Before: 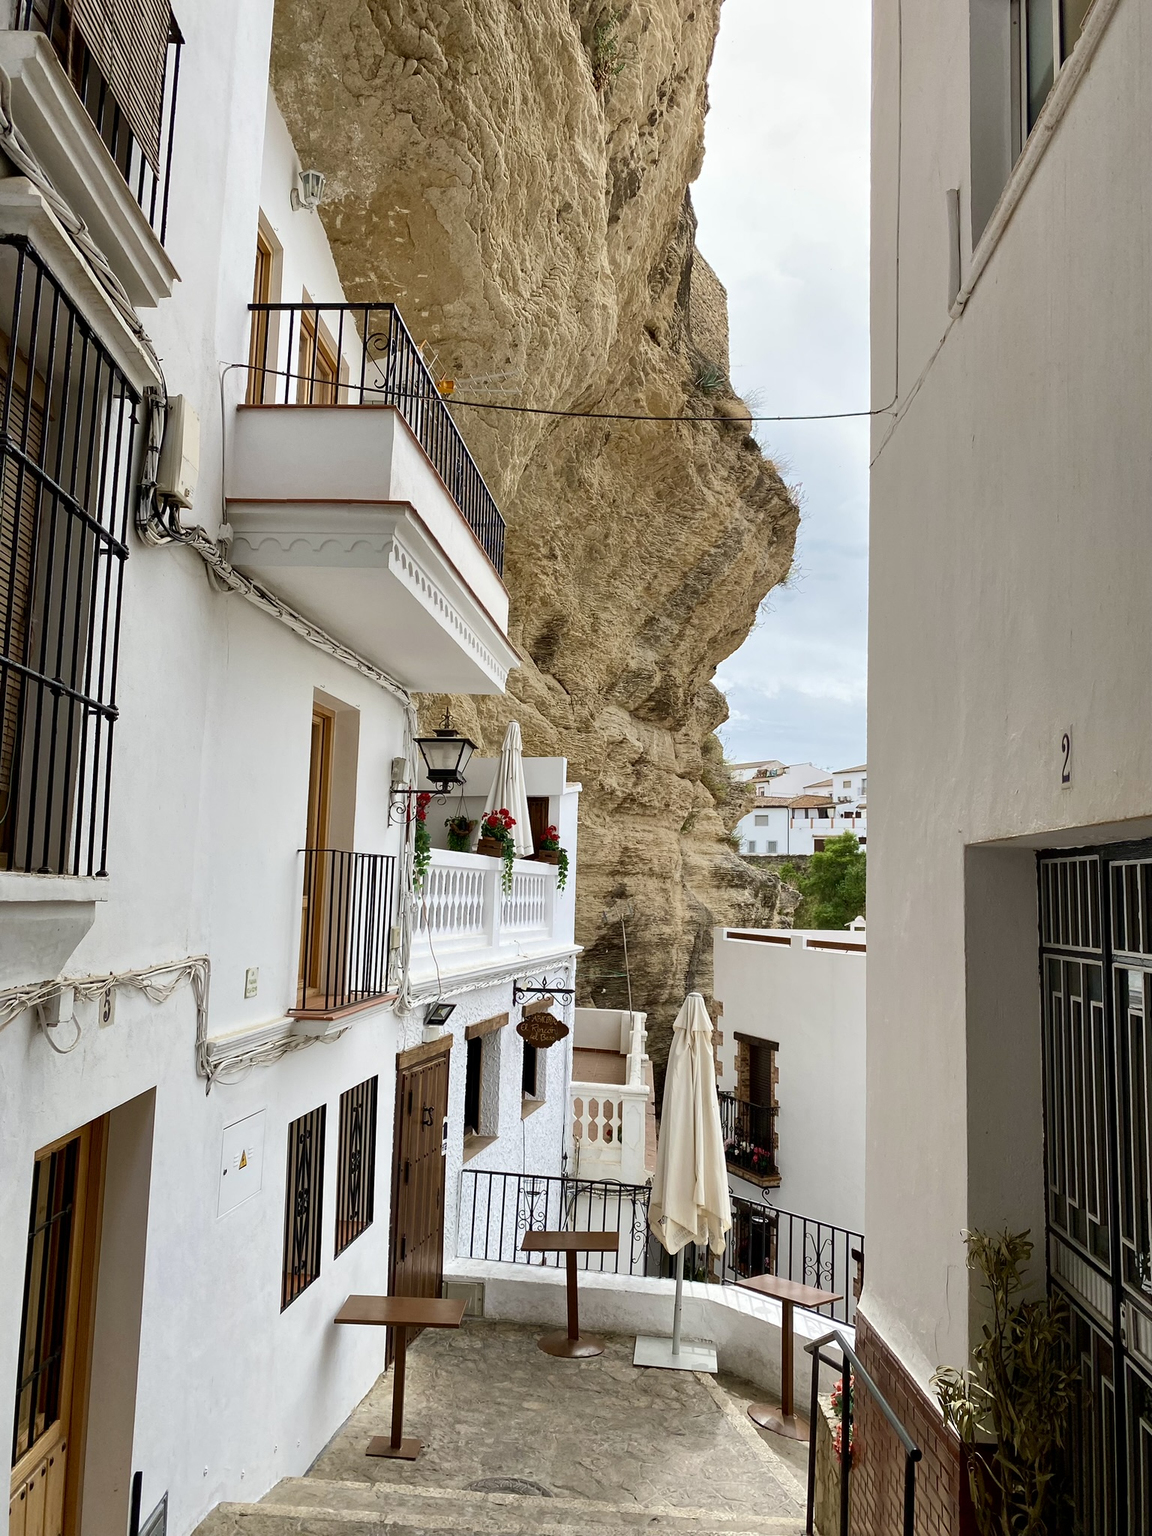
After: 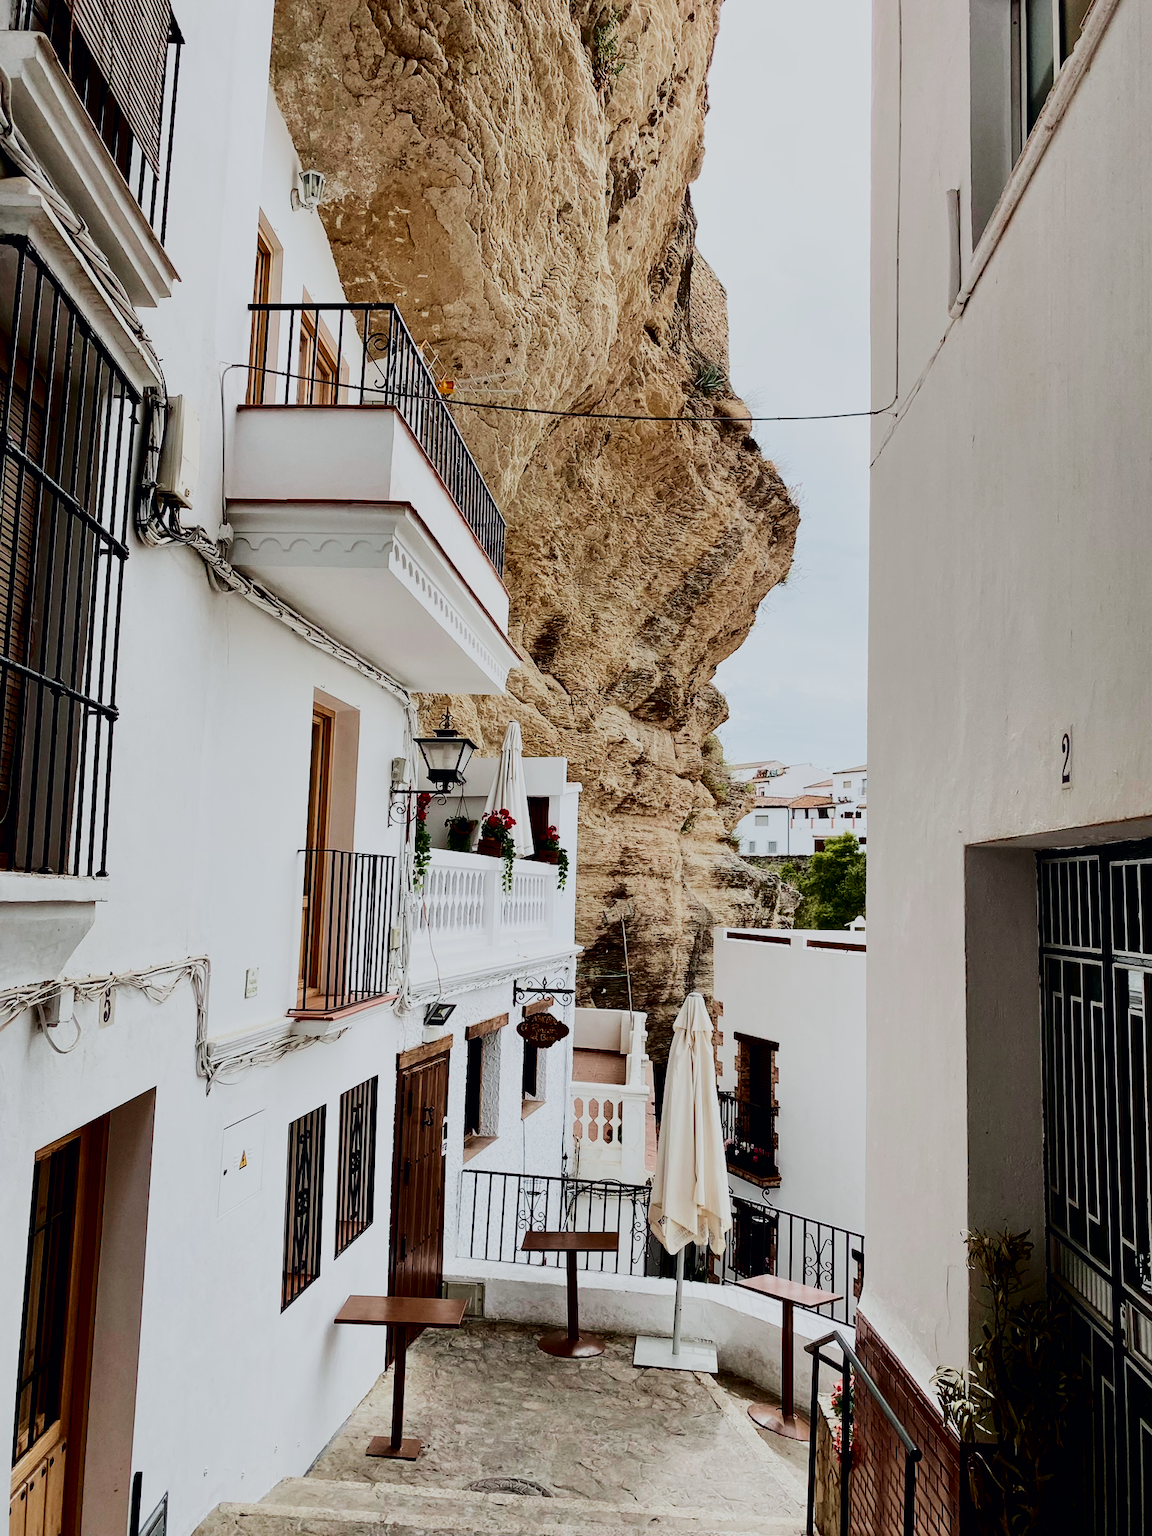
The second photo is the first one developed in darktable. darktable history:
sigmoid: contrast 1.6, skew -0.2, preserve hue 0%, red attenuation 0.1, red rotation 0.035, green attenuation 0.1, green rotation -0.017, blue attenuation 0.15, blue rotation -0.052, base primaries Rec2020
tone curve: curves: ch0 [(0, 0) (0.049, 0.01) (0.154, 0.081) (0.491, 0.519) (0.748, 0.765) (1, 0.919)]; ch1 [(0, 0) (0.172, 0.123) (0.317, 0.272) (0.391, 0.424) (0.499, 0.497) (0.531, 0.541) (0.615, 0.608) (0.741, 0.783) (1, 1)]; ch2 [(0, 0) (0.411, 0.424) (0.483, 0.478) (0.546, 0.532) (0.652, 0.633) (1, 1)], color space Lab, independent channels, preserve colors none
